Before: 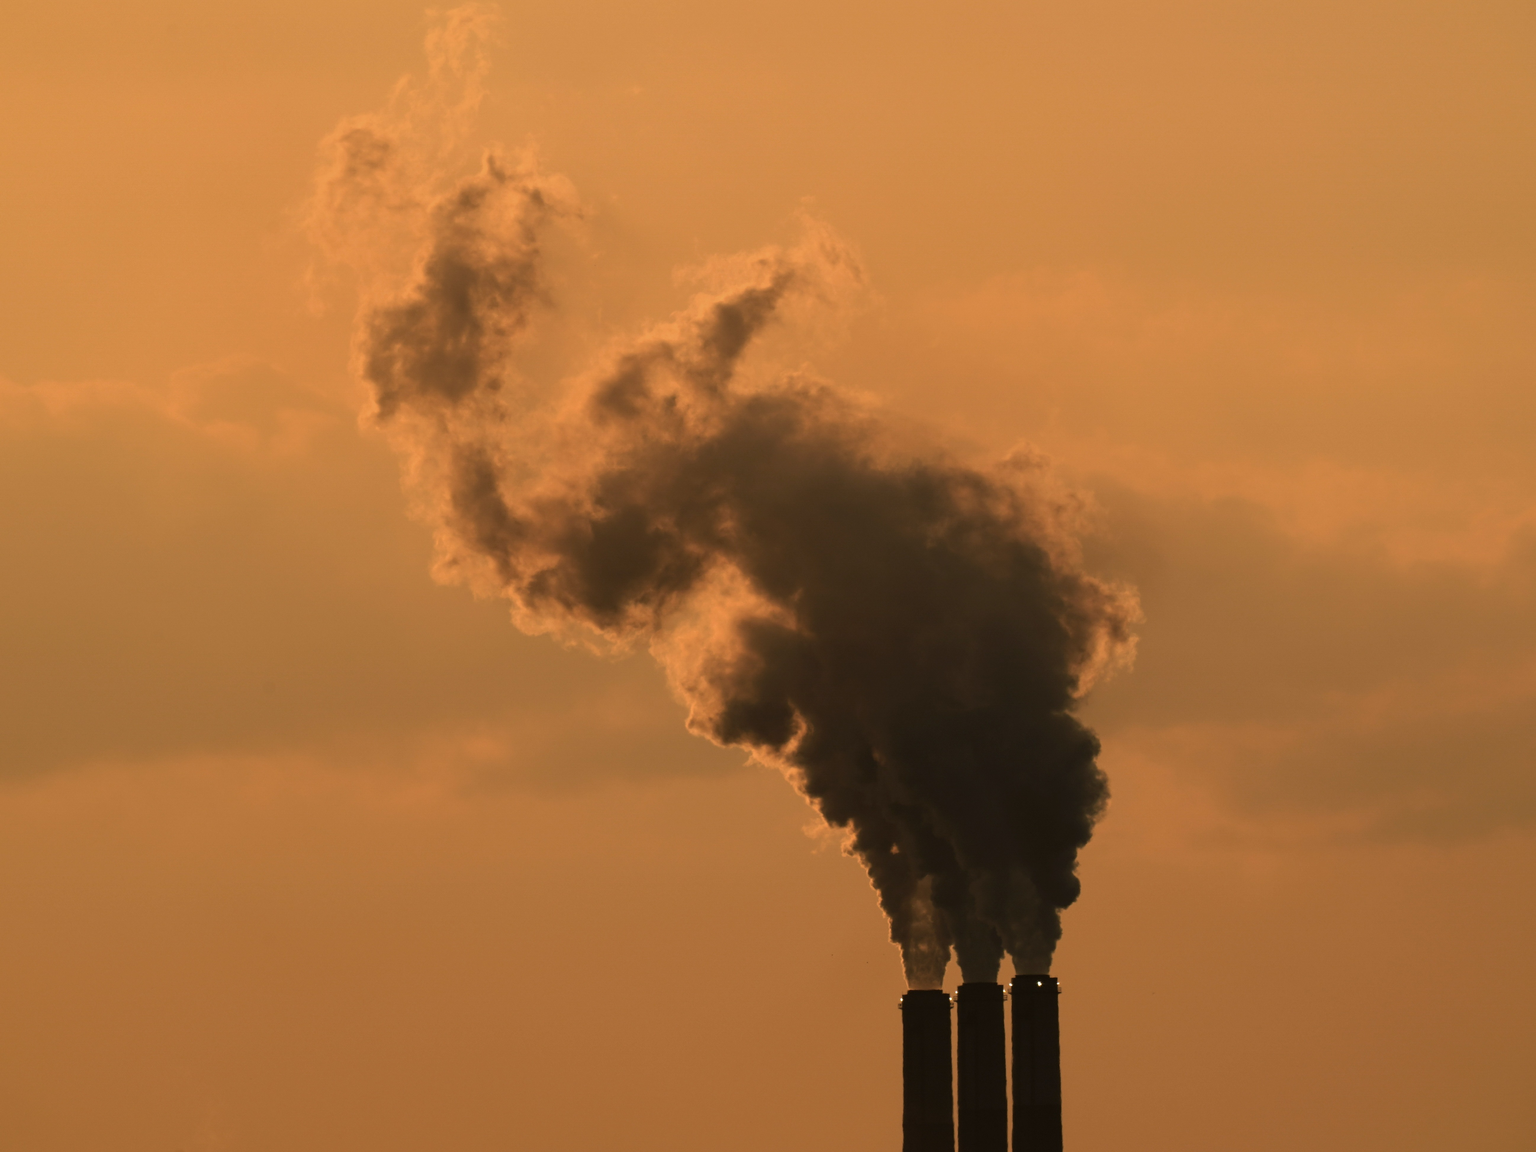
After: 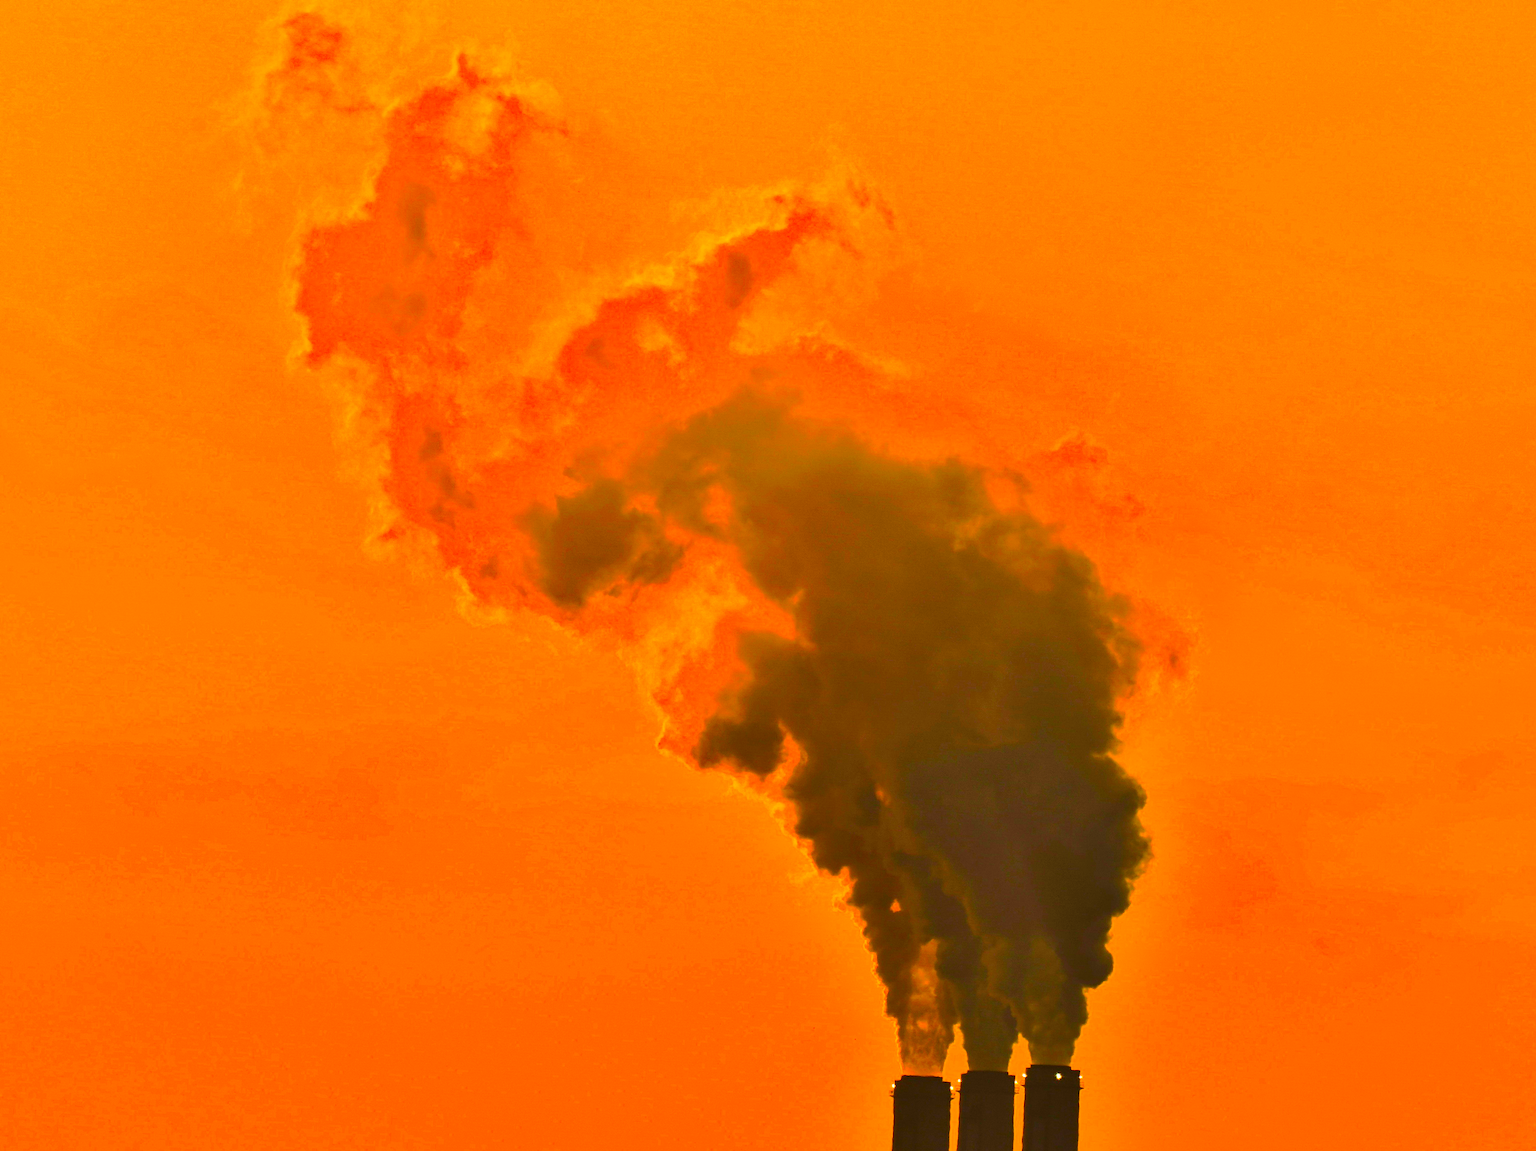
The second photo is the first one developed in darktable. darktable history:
crop and rotate: angle -3.27°, left 5.211%, top 5.211%, right 4.607%, bottom 4.607%
contrast brightness saturation: brightness 0.15
base curve: curves: ch0 [(0, 0) (0.028, 0.03) (0.121, 0.232) (0.46, 0.748) (0.859, 0.968) (1, 1)]
tone curve: curves: ch0 [(0, 0) (0.003, 0.022) (0.011, 0.025) (0.025, 0.032) (0.044, 0.055) (0.069, 0.089) (0.1, 0.133) (0.136, 0.18) (0.177, 0.231) (0.224, 0.291) (0.277, 0.35) (0.335, 0.42) (0.399, 0.496) (0.468, 0.561) (0.543, 0.632) (0.623, 0.706) (0.709, 0.783) (0.801, 0.865) (0.898, 0.947) (1, 1)], preserve colors none
shadows and highlights: low approximation 0.01, soften with gaussian
fill light: on, module defaults
color correction: saturation 3
